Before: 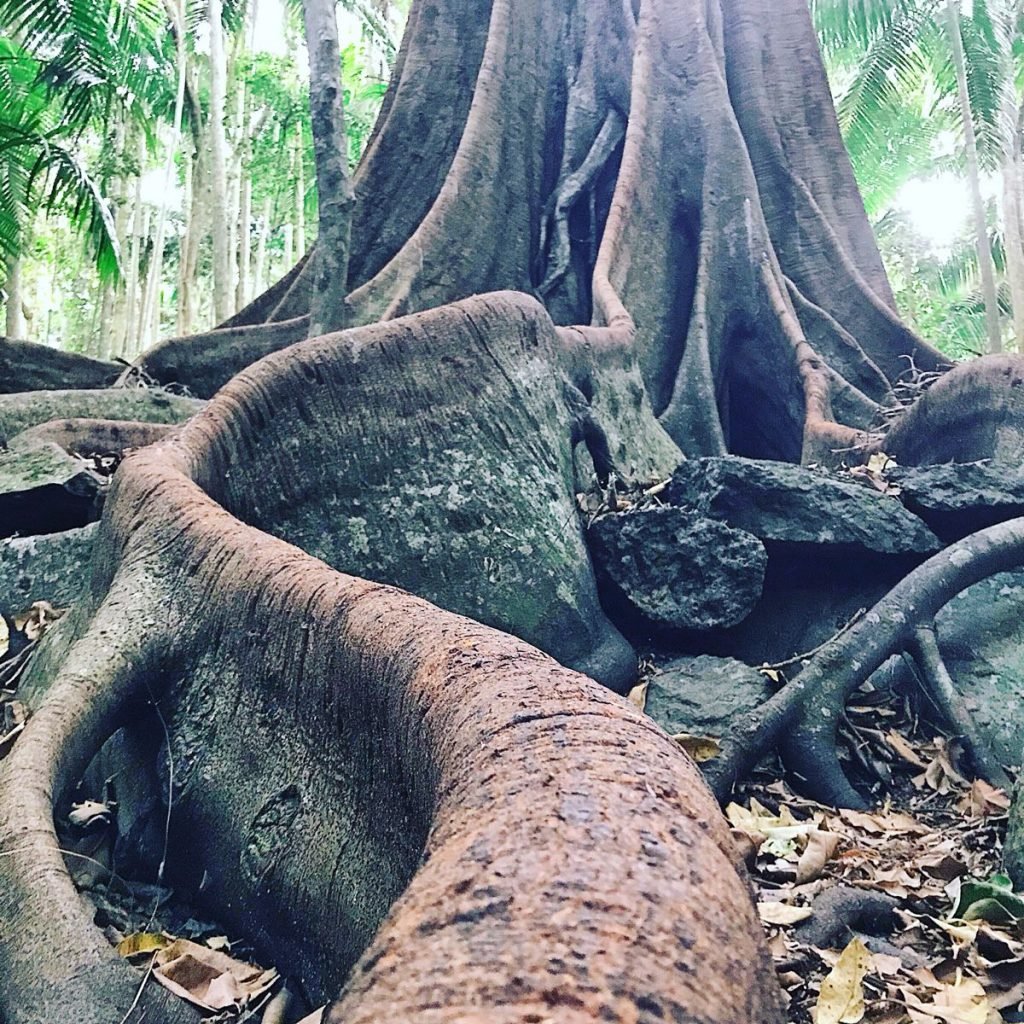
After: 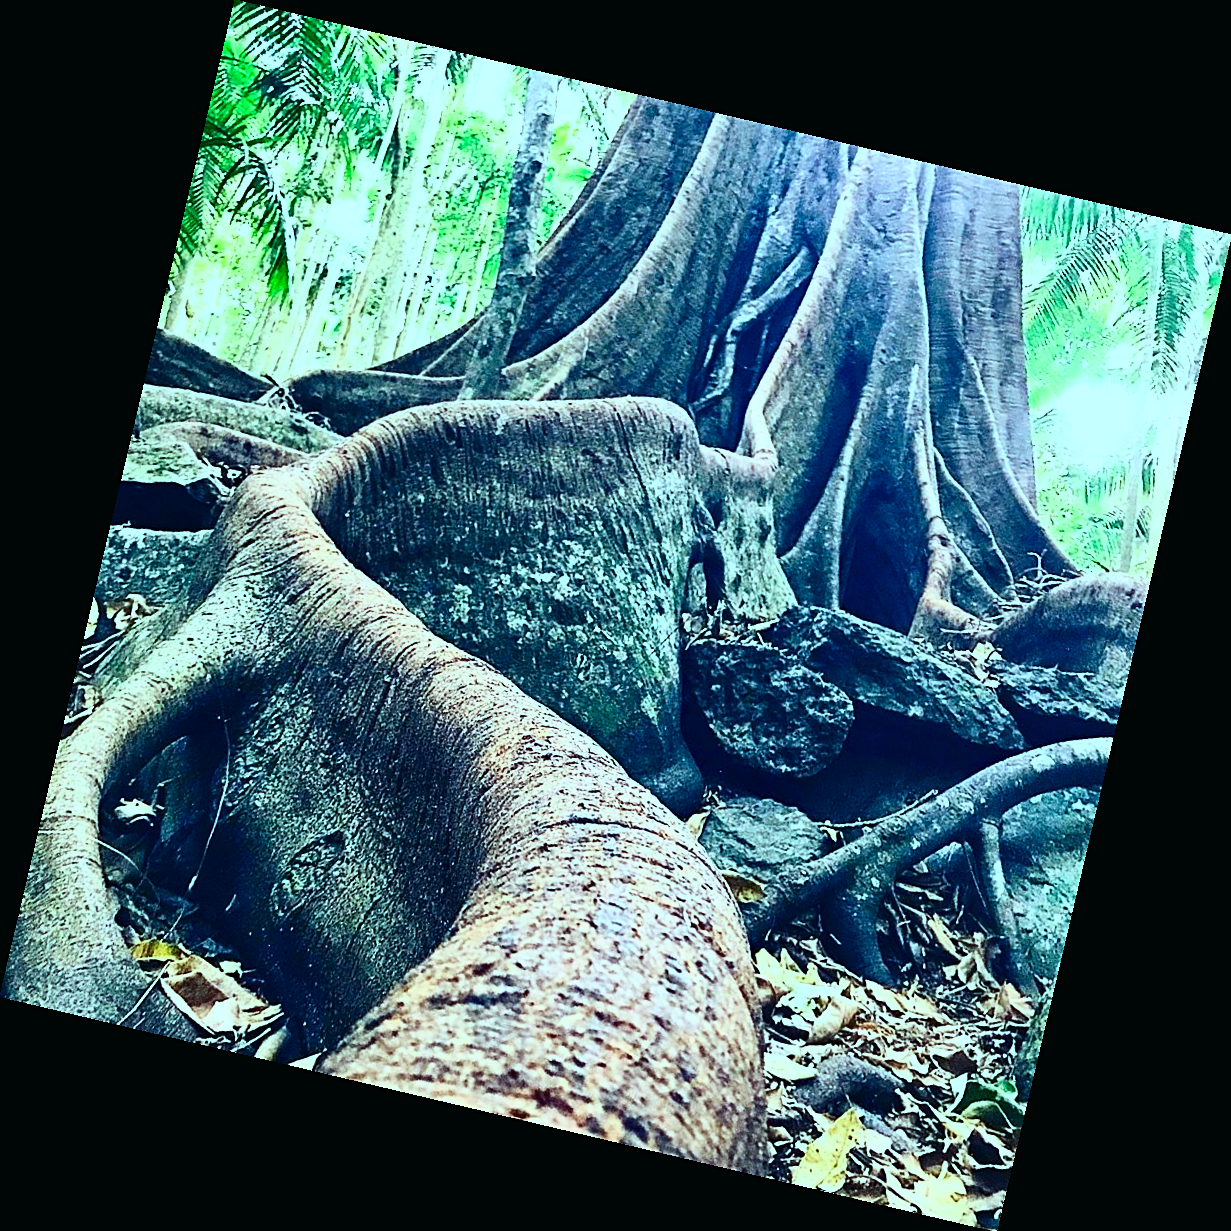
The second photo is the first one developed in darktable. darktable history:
haze removal: compatibility mode true, adaptive false
base curve: curves: ch0 [(0, 0) (0.557, 0.834) (1, 1)]
sharpen: on, module defaults
exposure: black level correction -0.003, exposure 0.04 EV, compensate highlight preservation false
contrast brightness saturation: contrast 0.1, brightness -0.26, saturation 0.14
color balance: mode lift, gamma, gain (sRGB), lift [0.997, 0.979, 1.021, 1.011], gamma [1, 1.084, 0.916, 0.998], gain [1, 0.87, 1.13, 1.101], contrast 4.55%, contrast fulcrum 38.24%, output saturation 104.09%
rotate and perspective: rotation 13.27°, automatic cropping off
